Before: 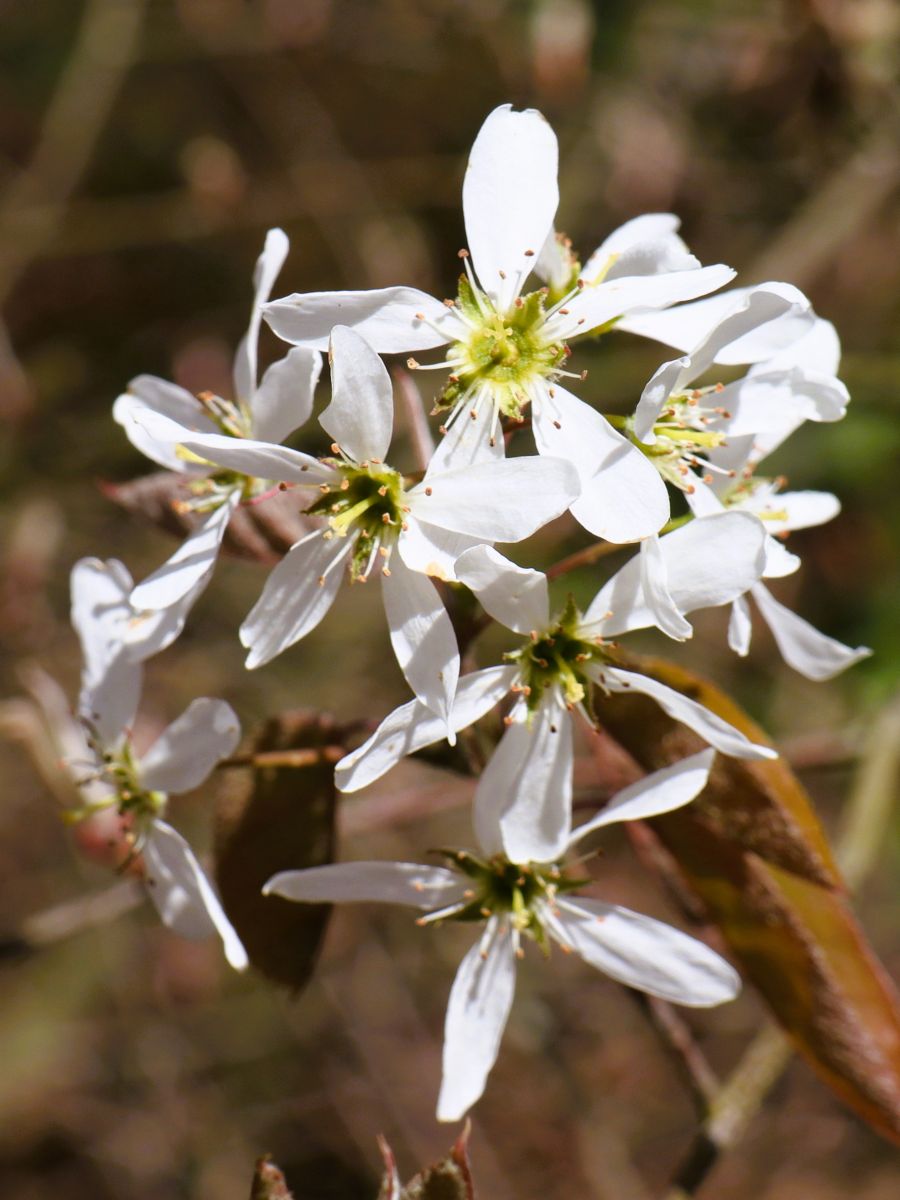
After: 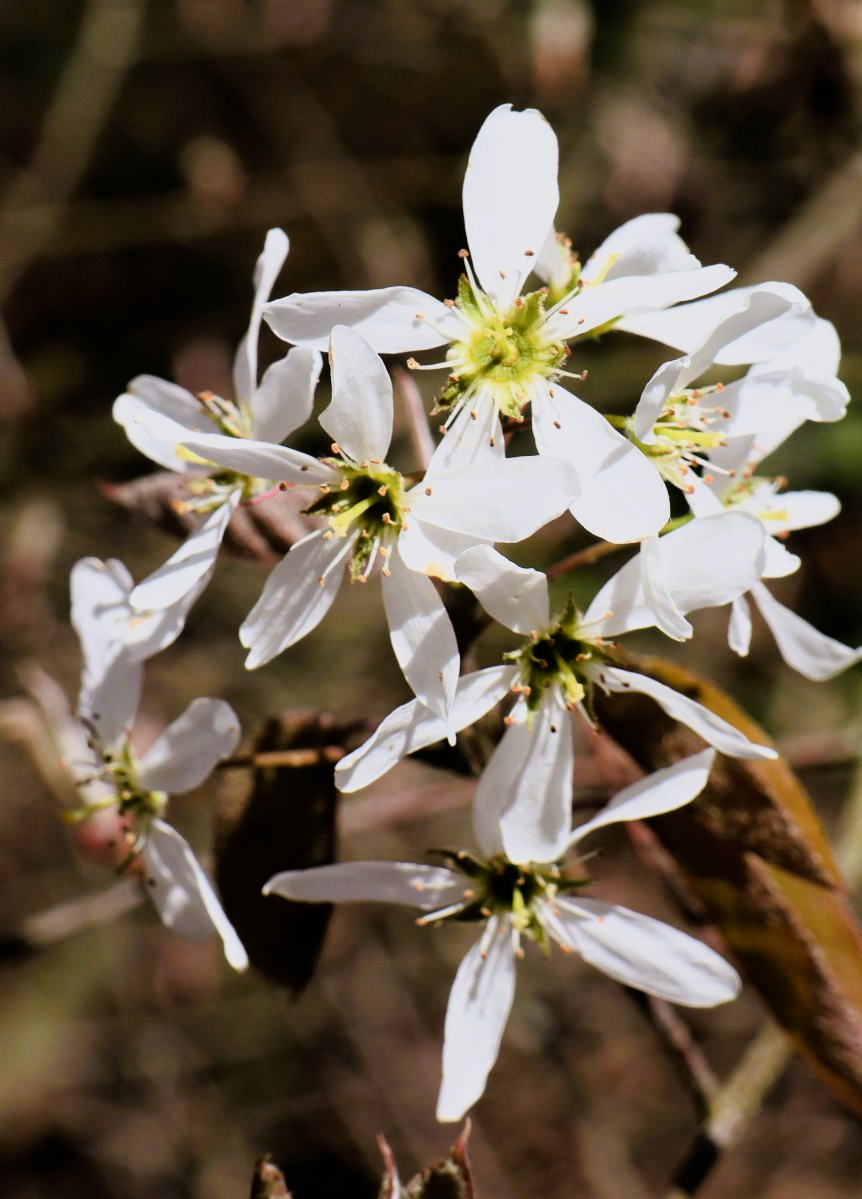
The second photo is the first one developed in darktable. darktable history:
filmic rgb: hardness 4.17, contrast 1.364, color science v6 (2022)
crop: right 4.126%, bottom 0.031%
